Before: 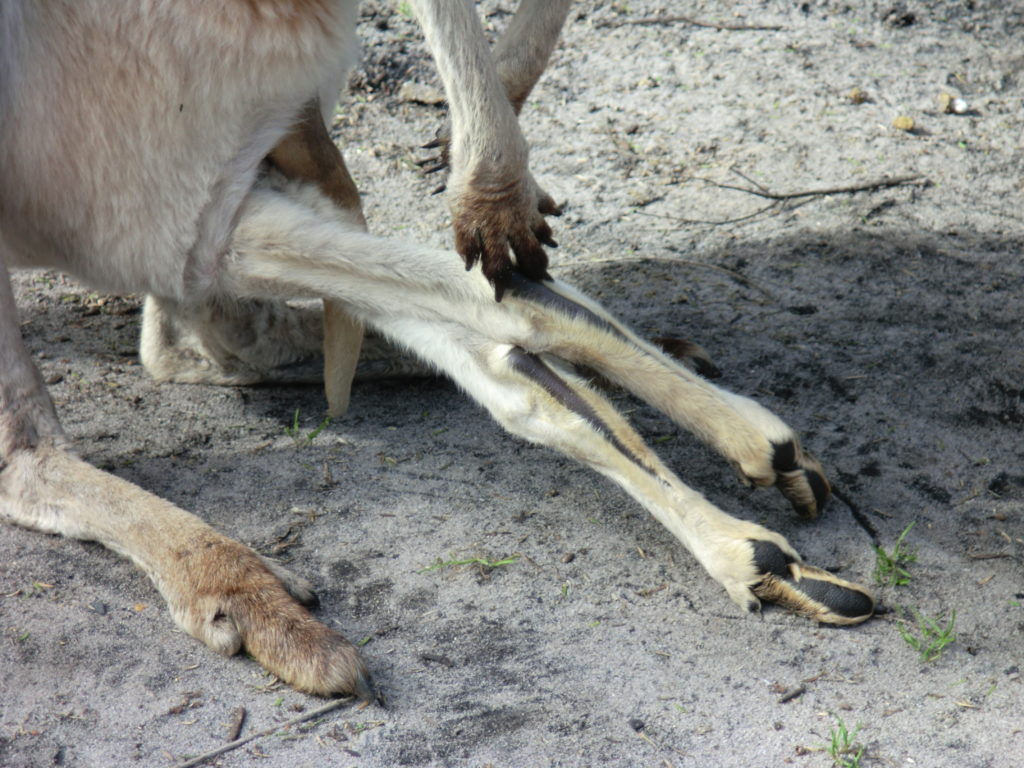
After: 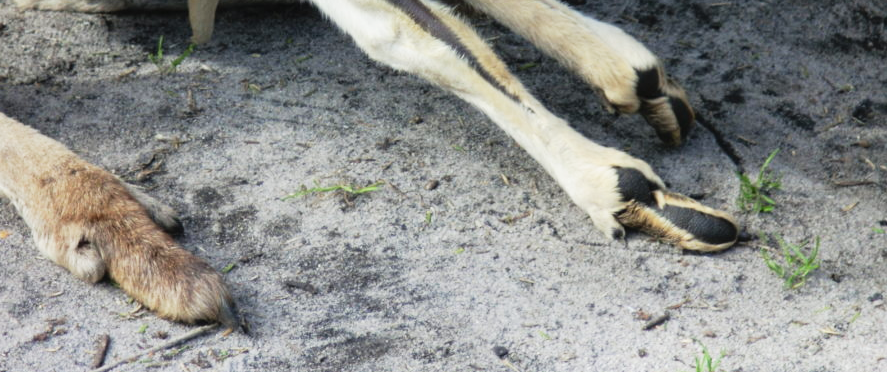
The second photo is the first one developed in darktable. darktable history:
crop and rotate: left 13.324%, top 48.589%, bottom 2.96%
tone curve: curves: ch0 [(0, 0.013) (0.104, 0.103) (0.258, 0.267) (0.448, 0.487) (0.709, 0.794) (0.886, 0.922) (0.994, 0.971)]; ch1 [(0, 0) (0.335, 0.298) (0.446, 0.413) (0.488, 0.484) (0.515, 0.508) (0.566, 0.593) (0.635, 0.661) (1, 1)]; ch2 [(0, 0) (0.314, 0.301) (0.437, 0.403) (0.502, 0.494) (0.528, 0.54) (0.557, 0.559) (0.612, 0.62) (0.715, 0.691) (1, 1)], preserve colors none
